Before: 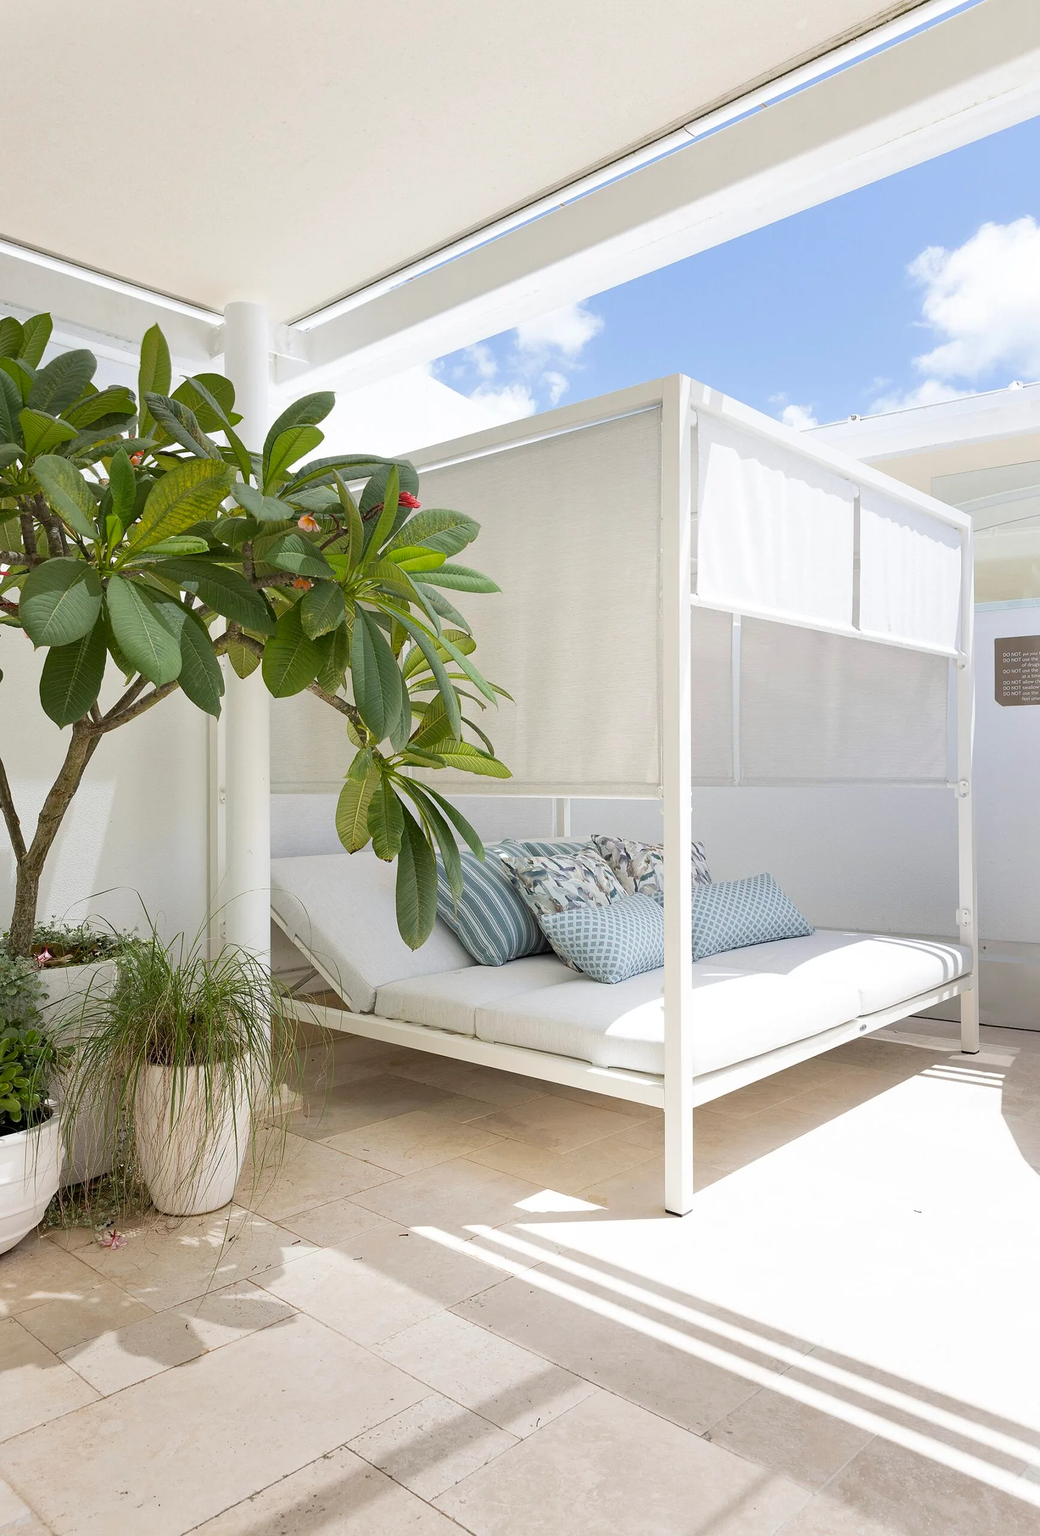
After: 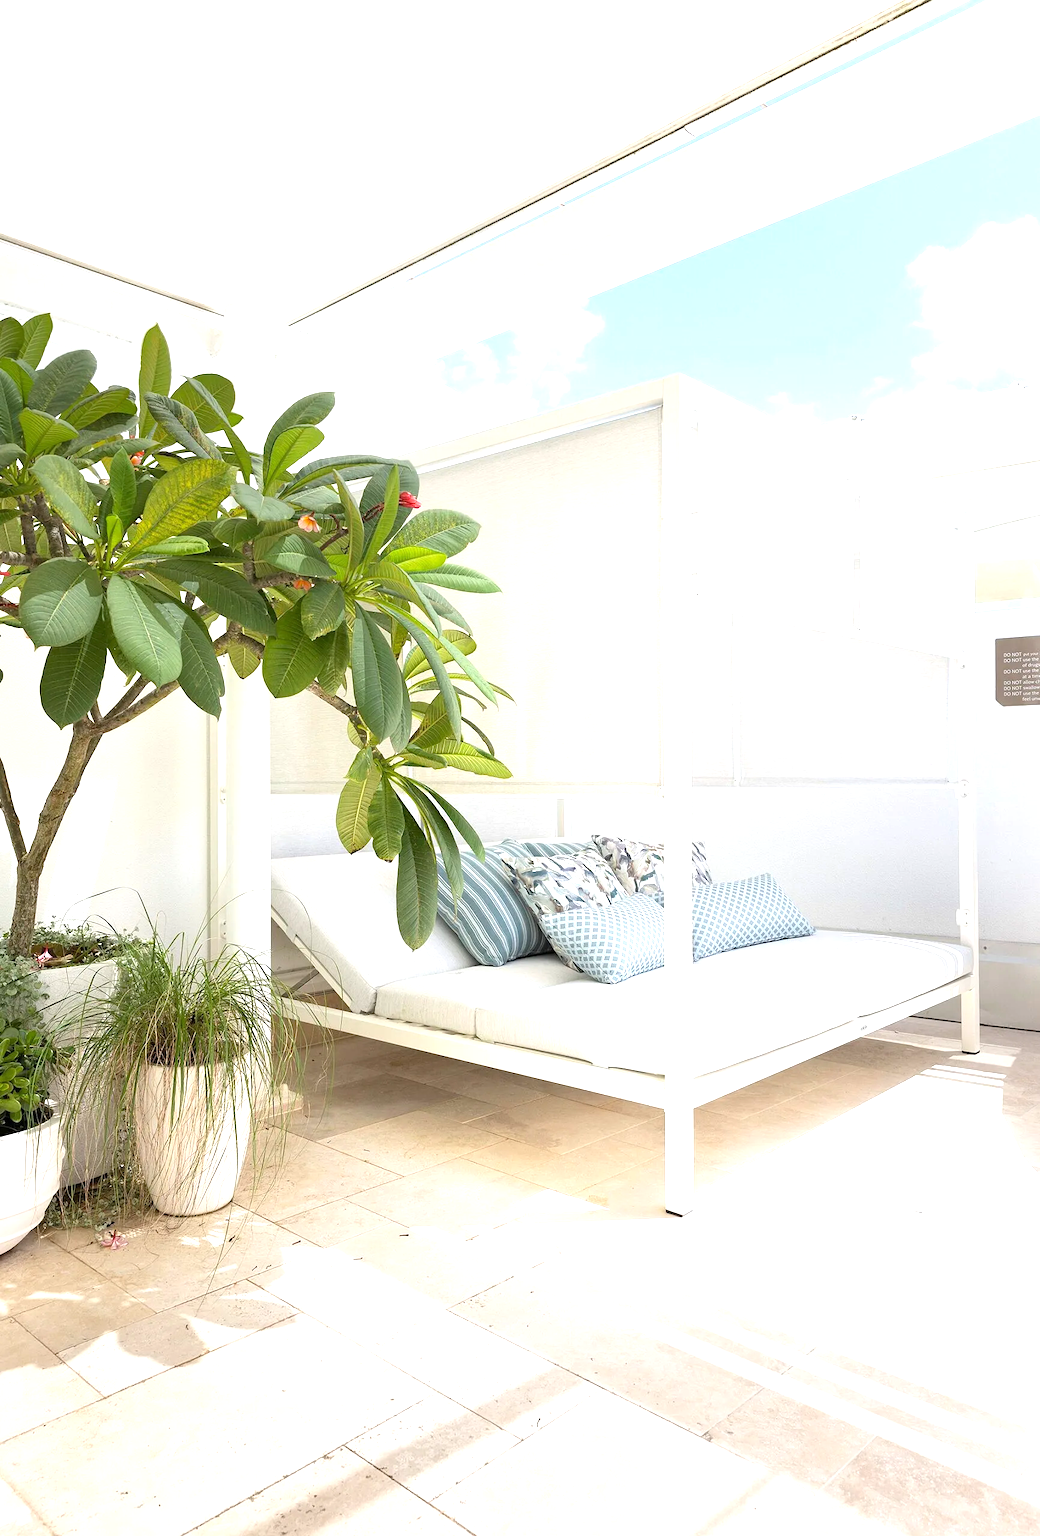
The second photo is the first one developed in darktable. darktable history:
exposure: black level correction 0, exposure 1.001 EV, compensate exposure bias true, compensate highlight preservation false
